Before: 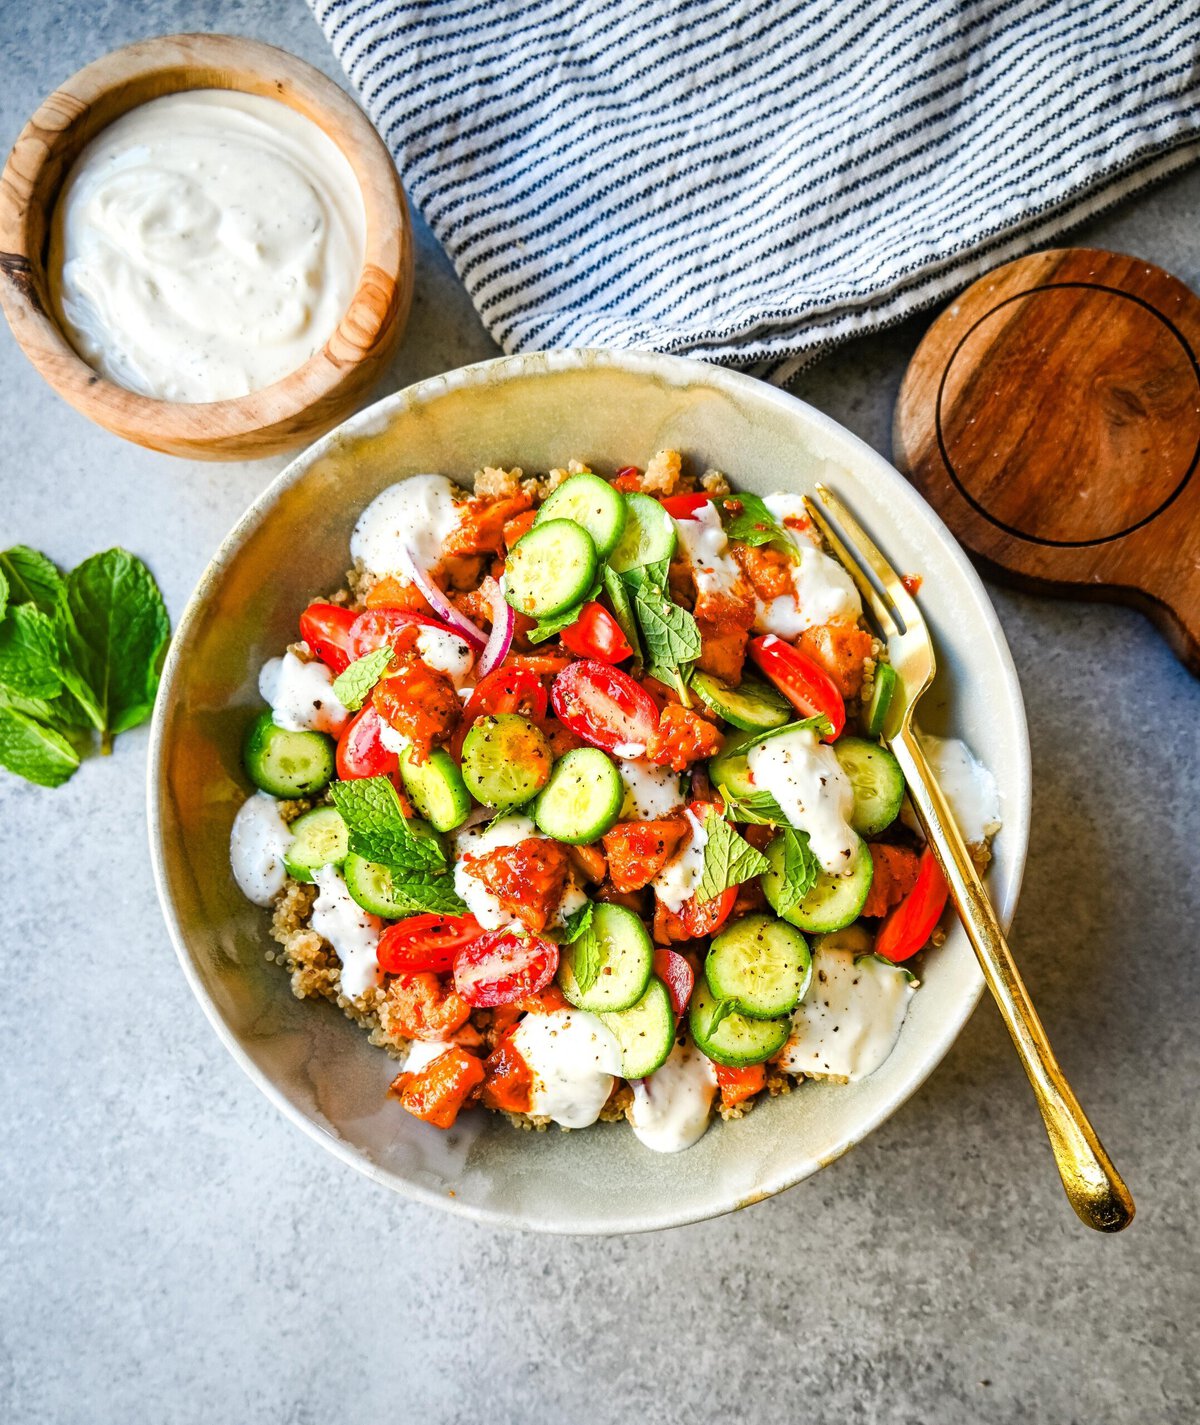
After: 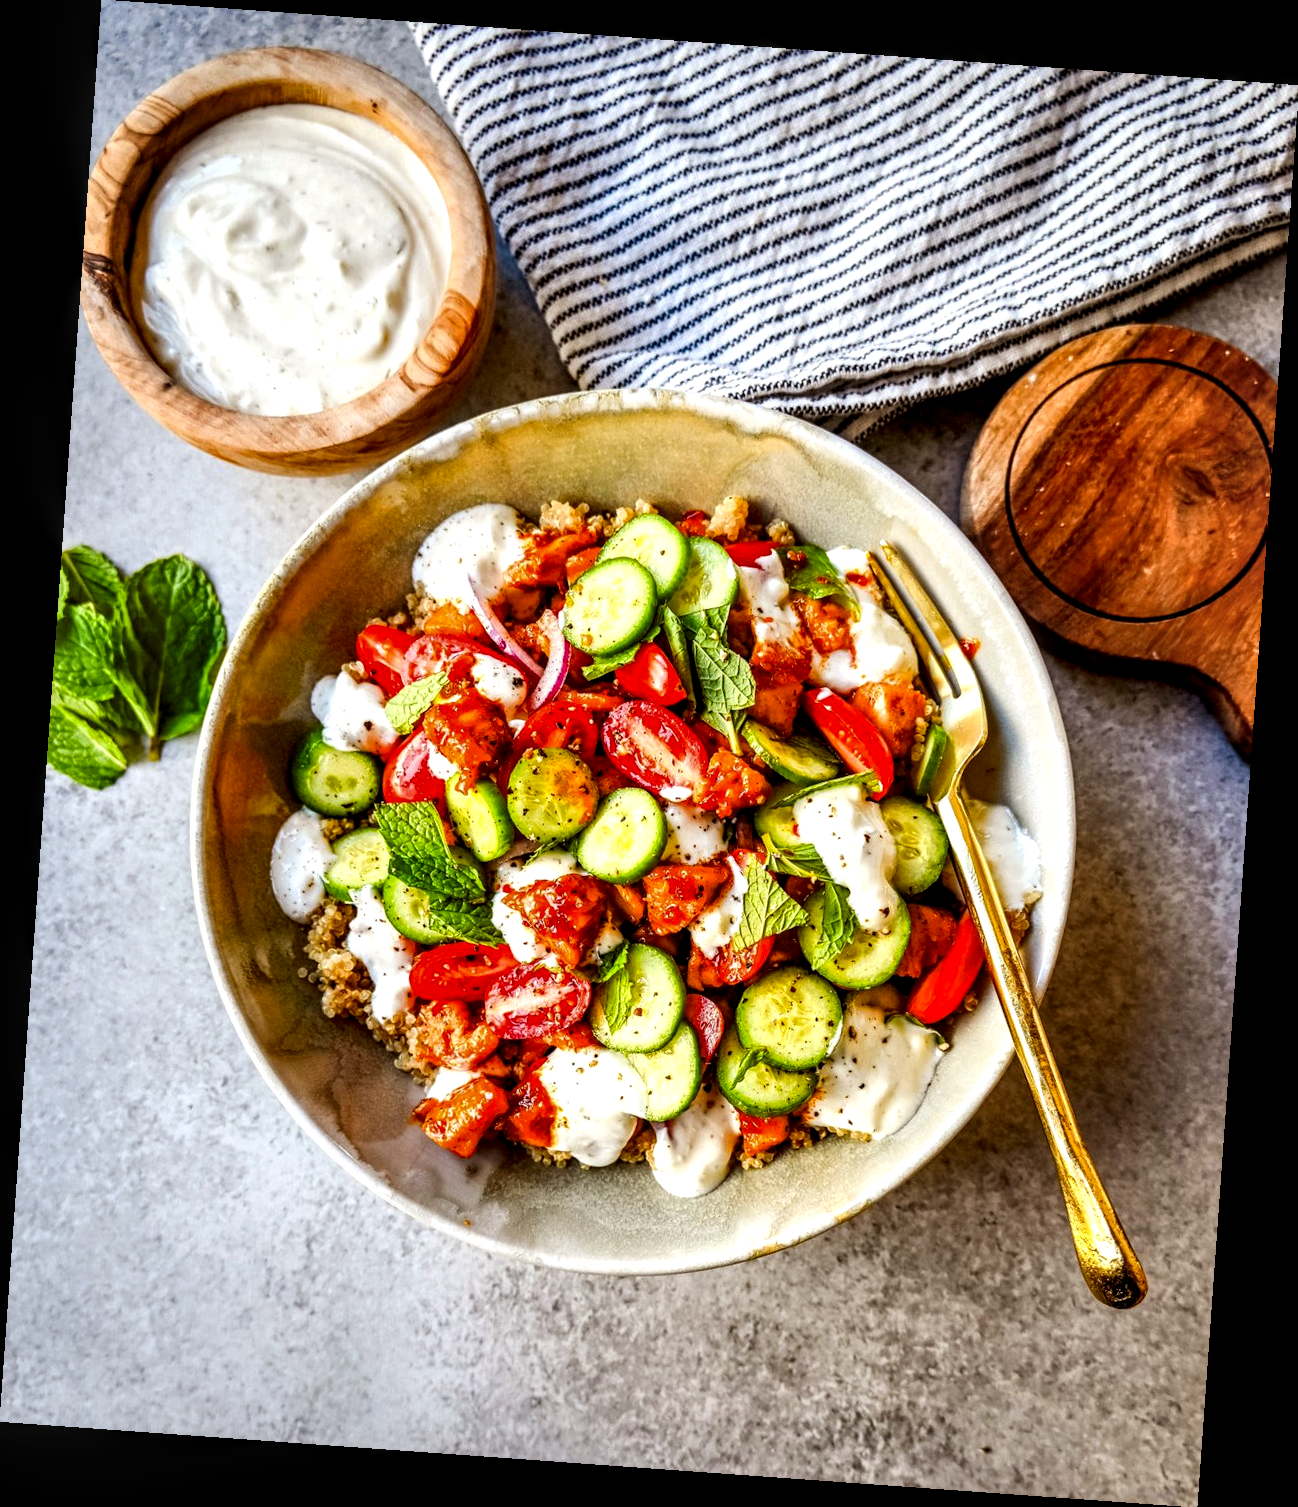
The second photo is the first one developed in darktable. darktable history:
local contrast: highlights 60%, shadows 60%, detail 160%
rotate and perspective: rotation 4.1°, automatic cropping off
base curve: curves: ch0 [(0, 0) (0.989, 0.992)], preserve colors none
shadows and highlights: shadows 37.27, highlights -28.18, soften with gaussian
rgb levels: mode RGB, independent channels, levels [[0, 0.5, 1], [0, 0.521, 1], [0, 0.536, 1]]
